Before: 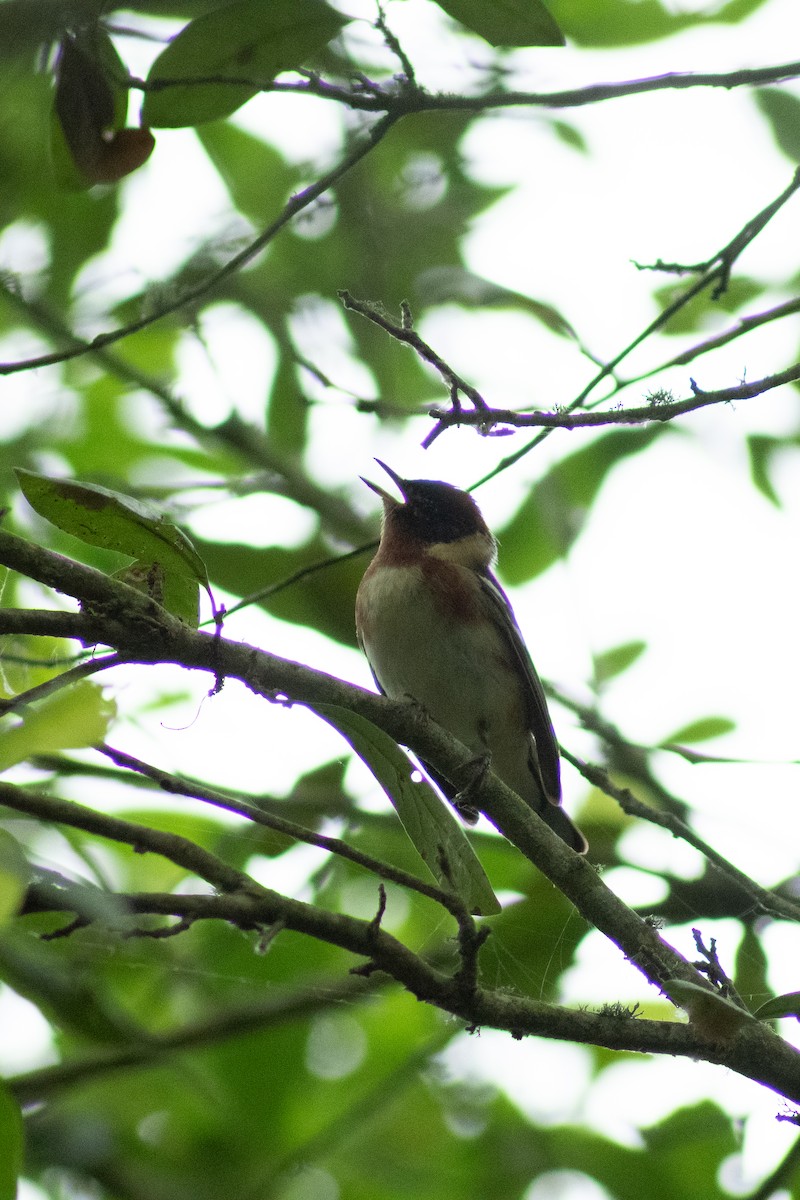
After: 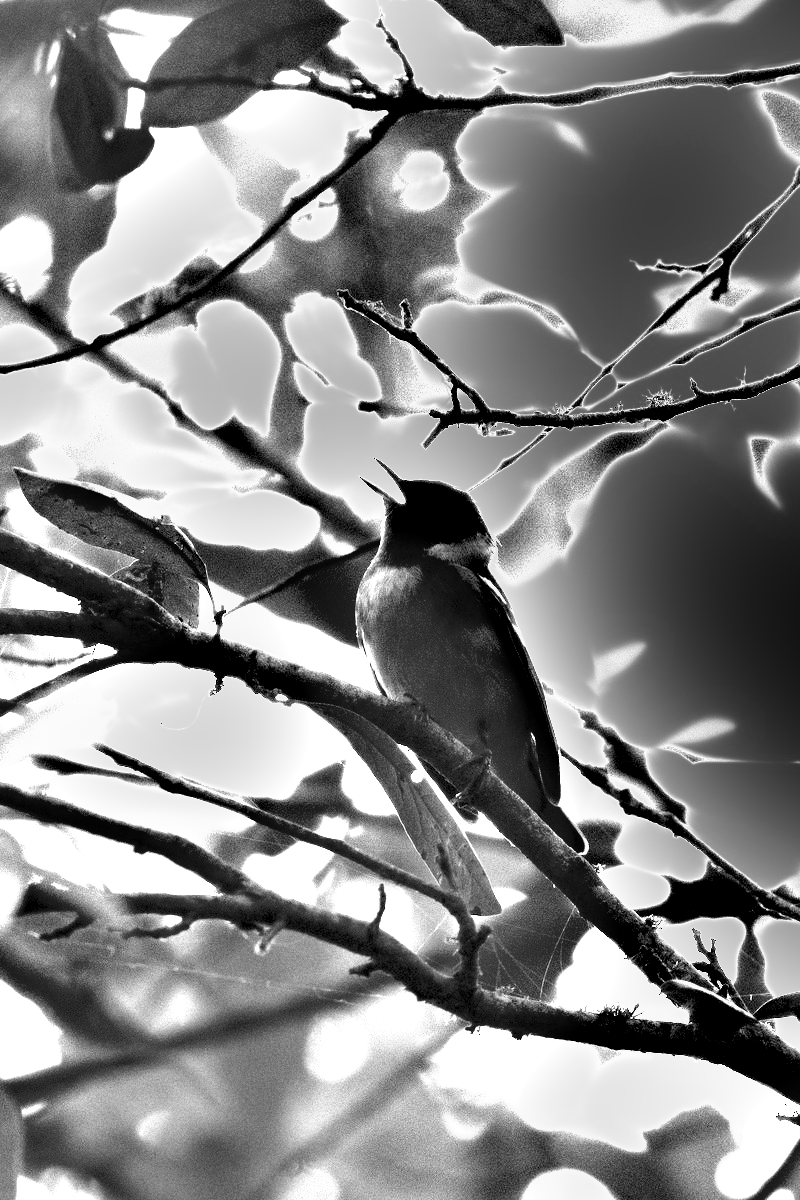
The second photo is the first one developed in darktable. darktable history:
monochrome: on, module defaults
shadows and highlights: soften with gaussian
exposure: black level correction 0.005, exposure 2.084 EV, compensate highlight preservation false
